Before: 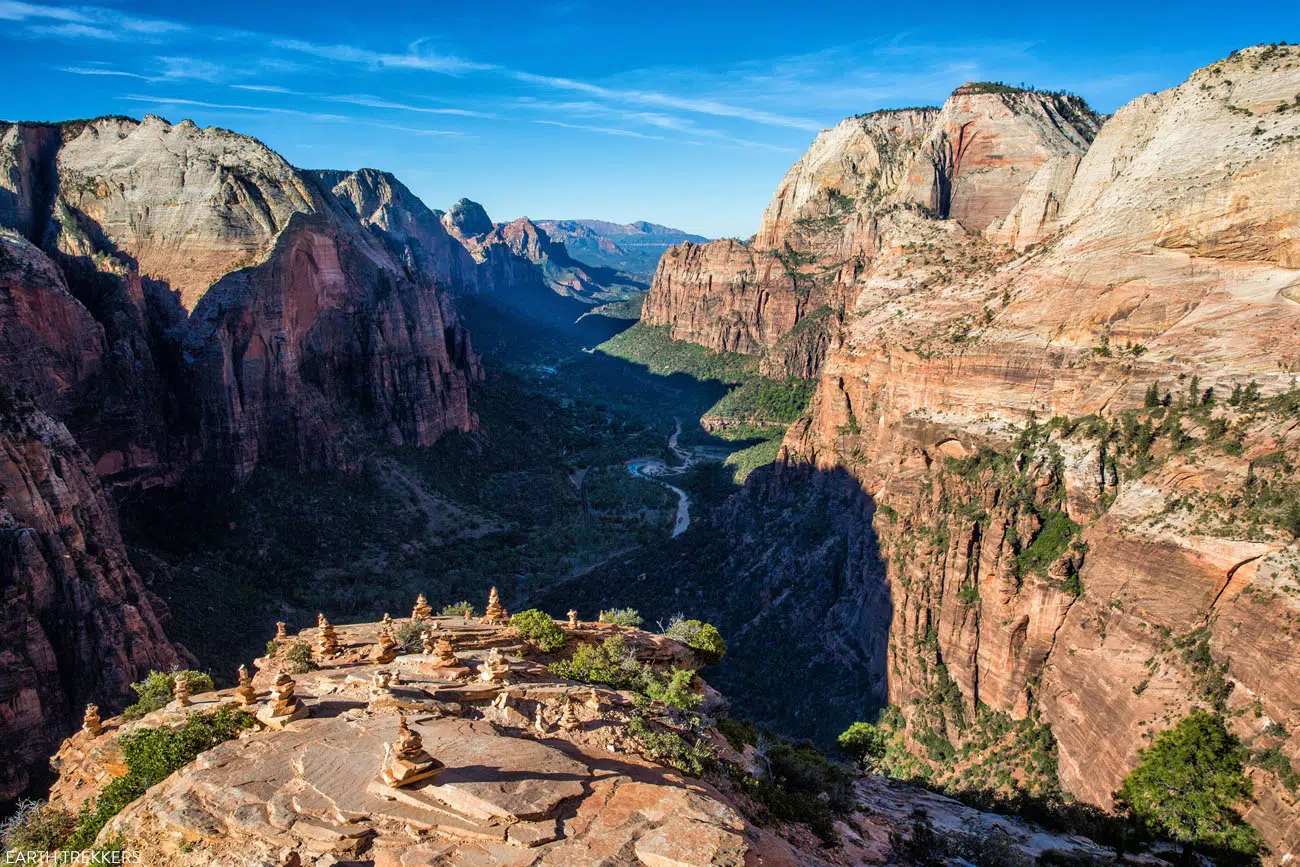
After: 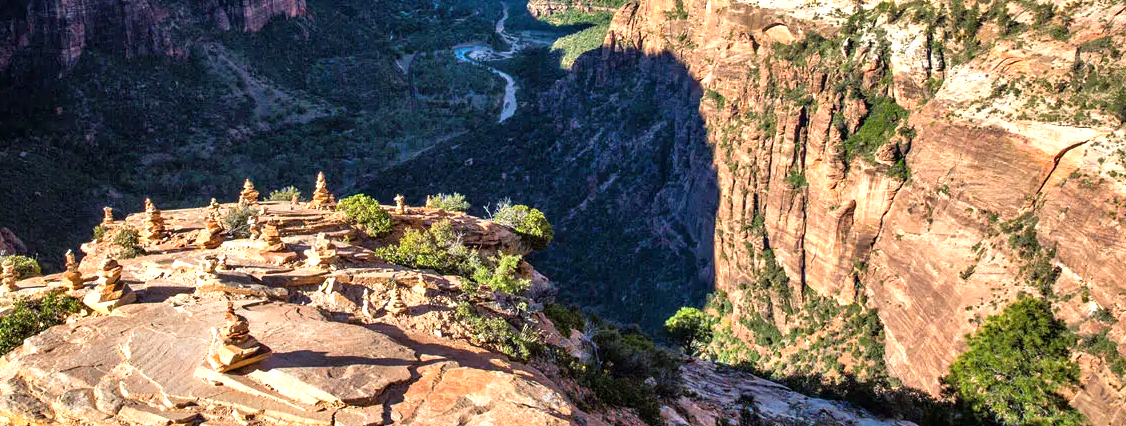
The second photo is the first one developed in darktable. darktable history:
shadows and highlights: shadows 29.4, highlights -29.25, low approximation 0.01, soften with gaussian
exposure: exposure 0.777 EV, compensate exposure bias true, compensate highlight preservation false
crop and rotate: left 13.317%, top 47.926%, bottom 2.845%
